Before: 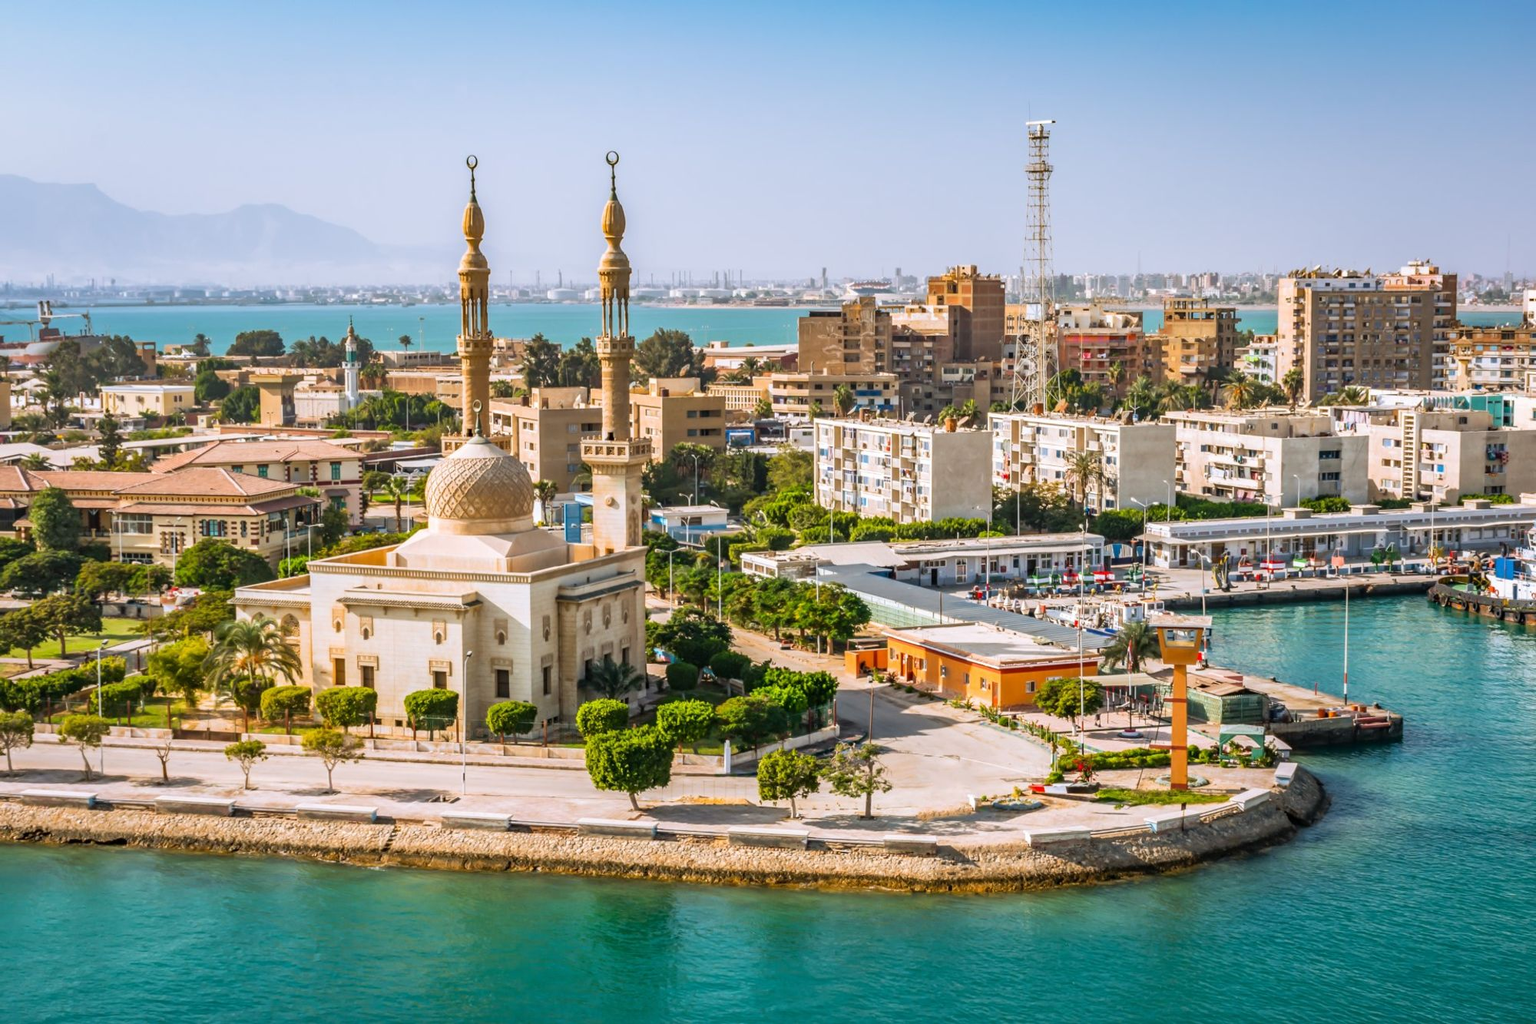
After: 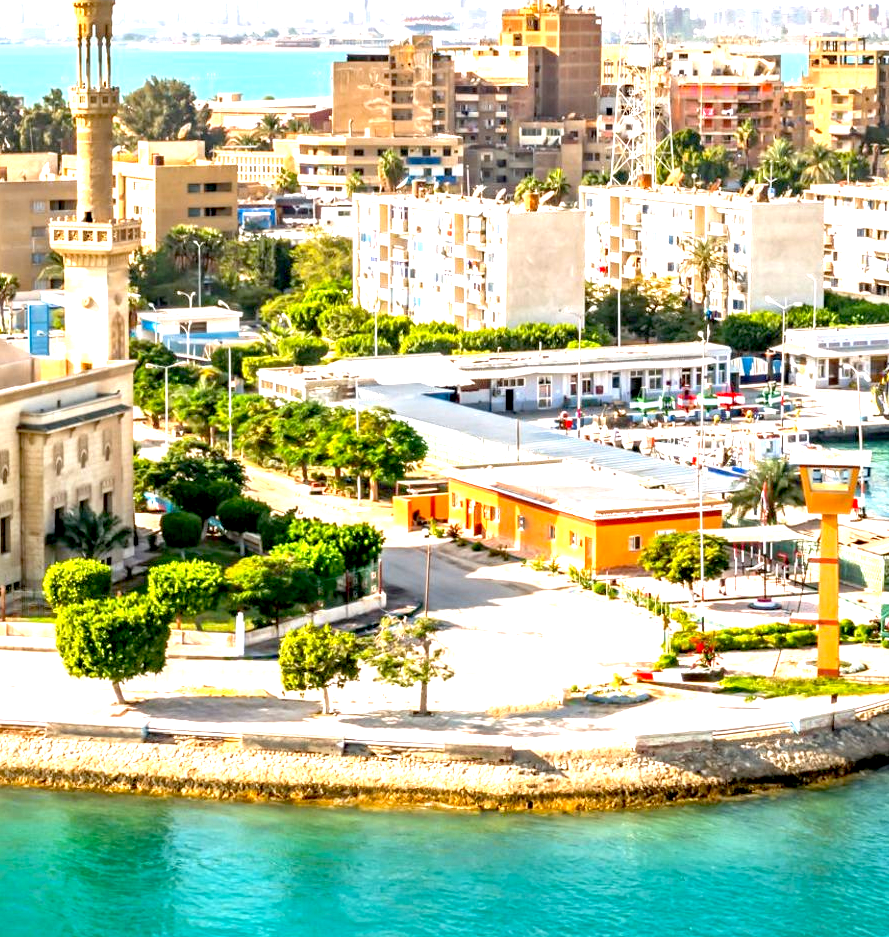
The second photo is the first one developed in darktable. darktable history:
crop: left 35.351%, top 26.339%, right 20.165%, bottom 3.362%
tone equalizer: smoothing diameter 24.93%, edges refinement/feathering 14.59, preserve details guided filter
exposure: black level correction 0.009, exposure 1.427 EV, compensate highlight preservation false
